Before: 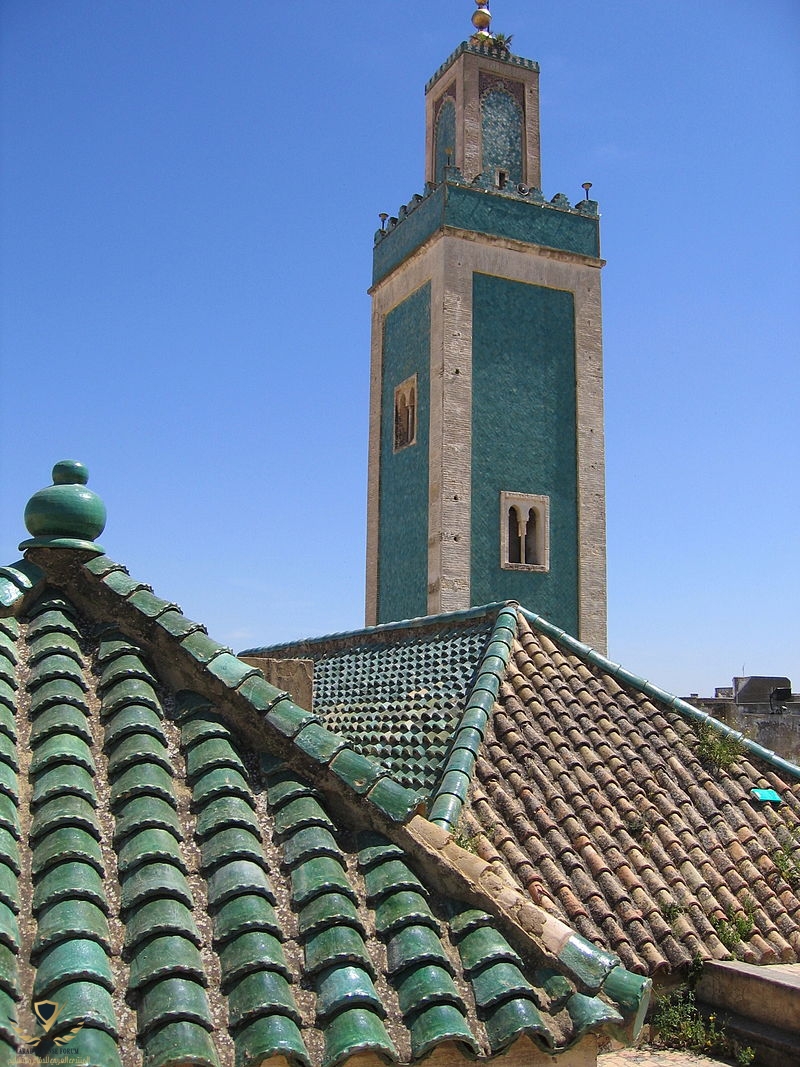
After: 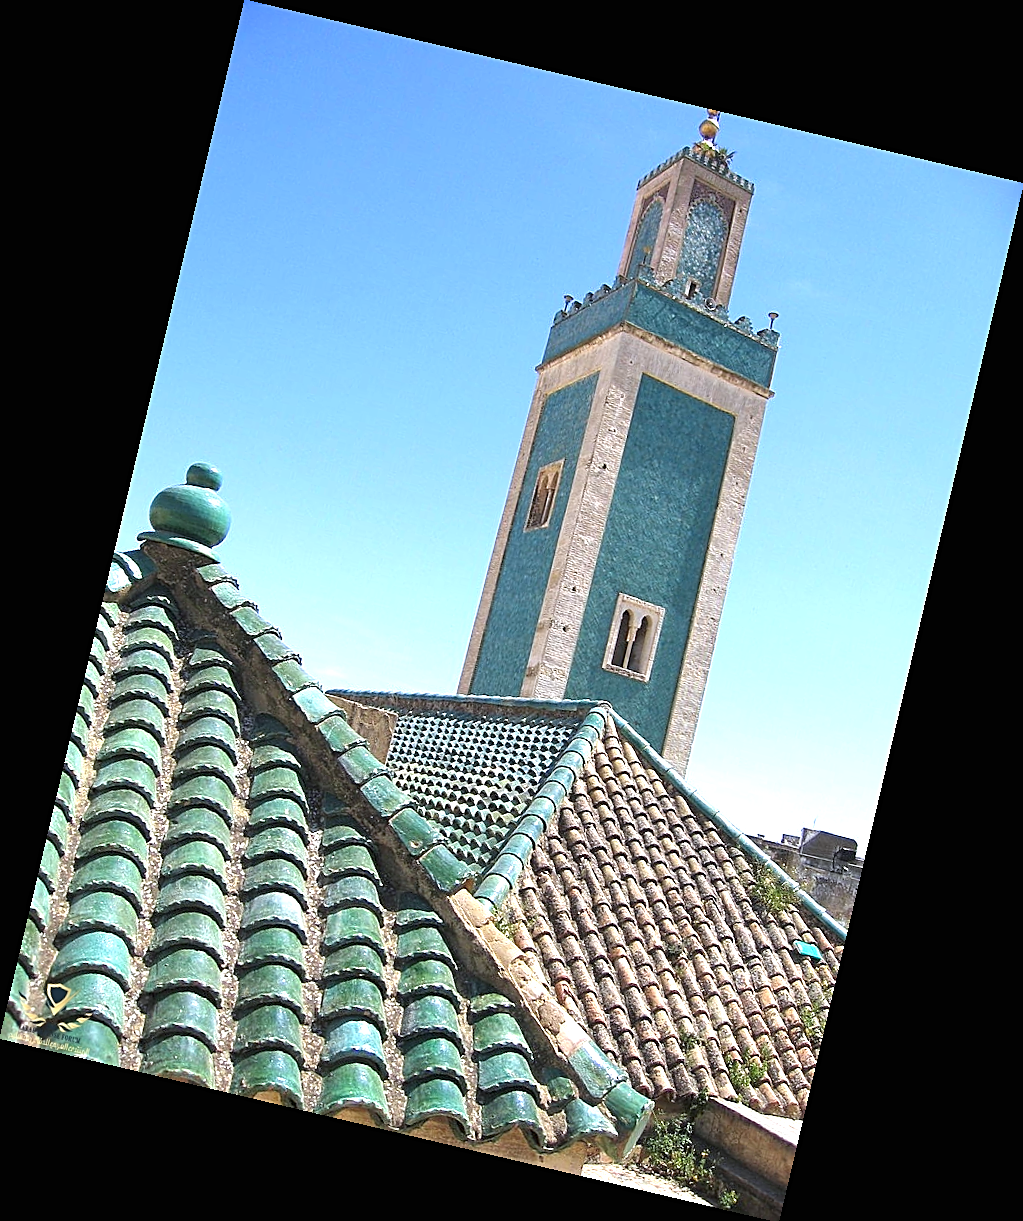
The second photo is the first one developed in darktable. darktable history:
white balance: red 0.967, blue 1.049
sharpen: on, module defaults
exposure: black level correction 0, exposure 1.1 EV, compensate exposure bias true, compensate highlight preservation false
rotate and perspective: rotation 13.27°, automatic cropping off
